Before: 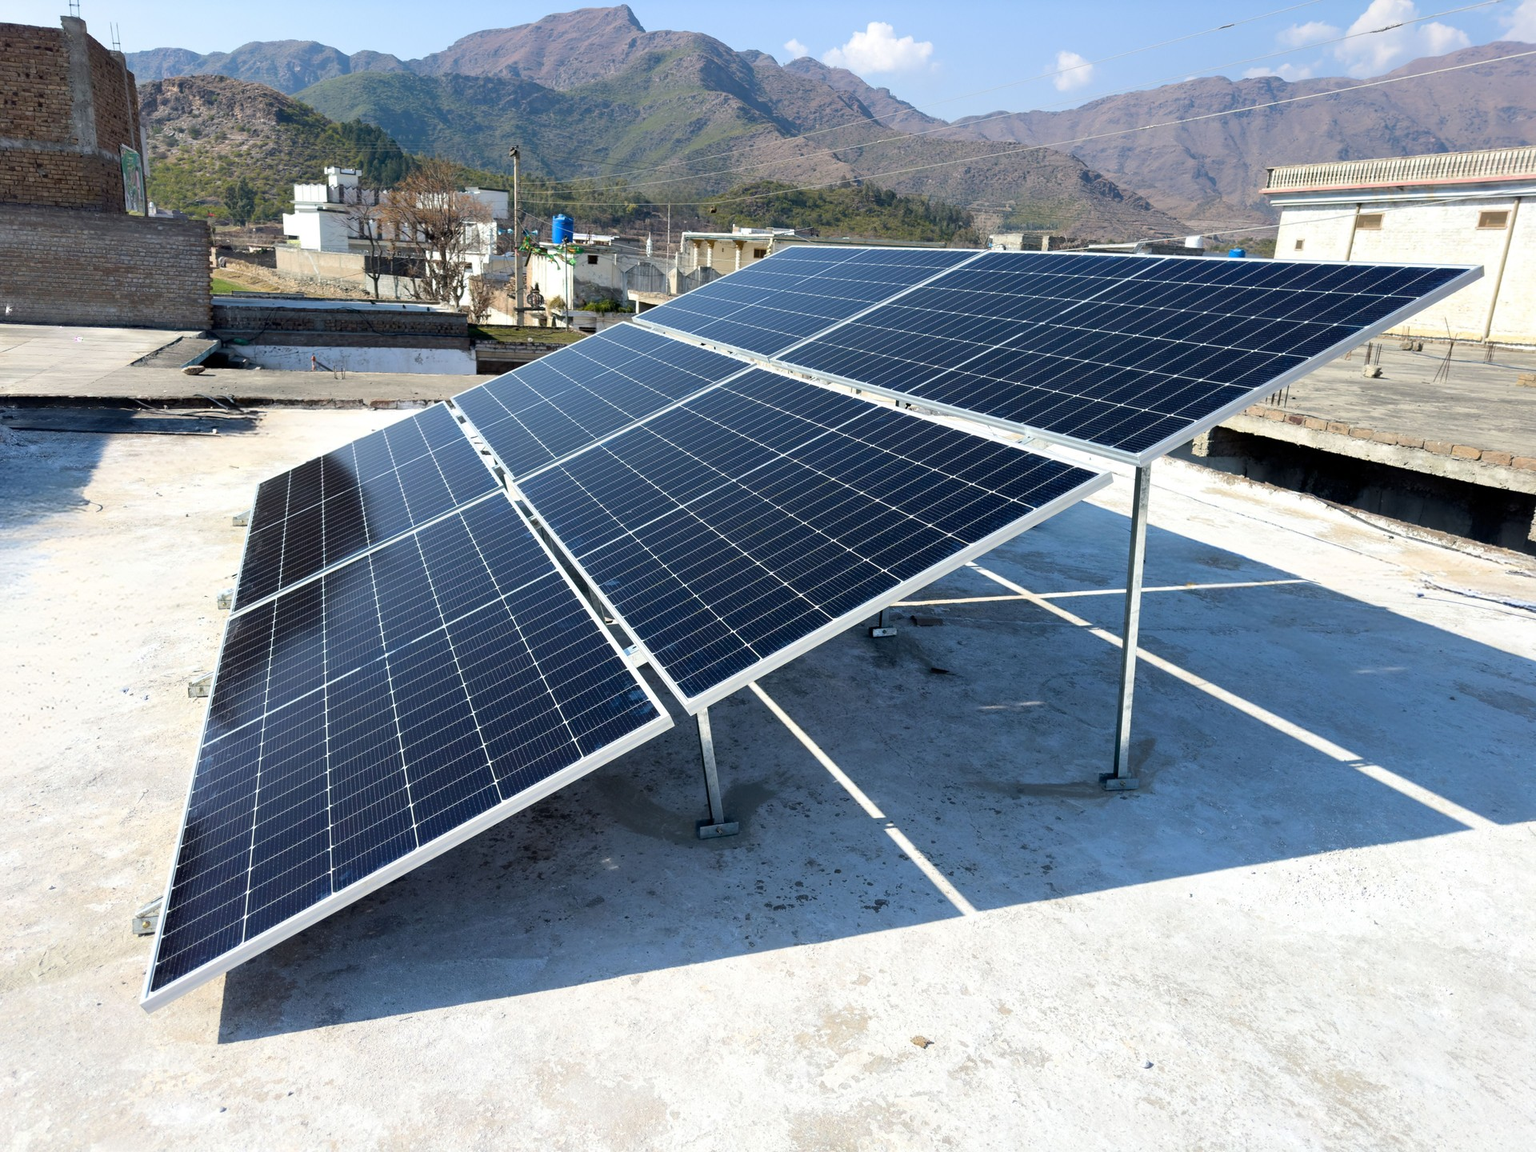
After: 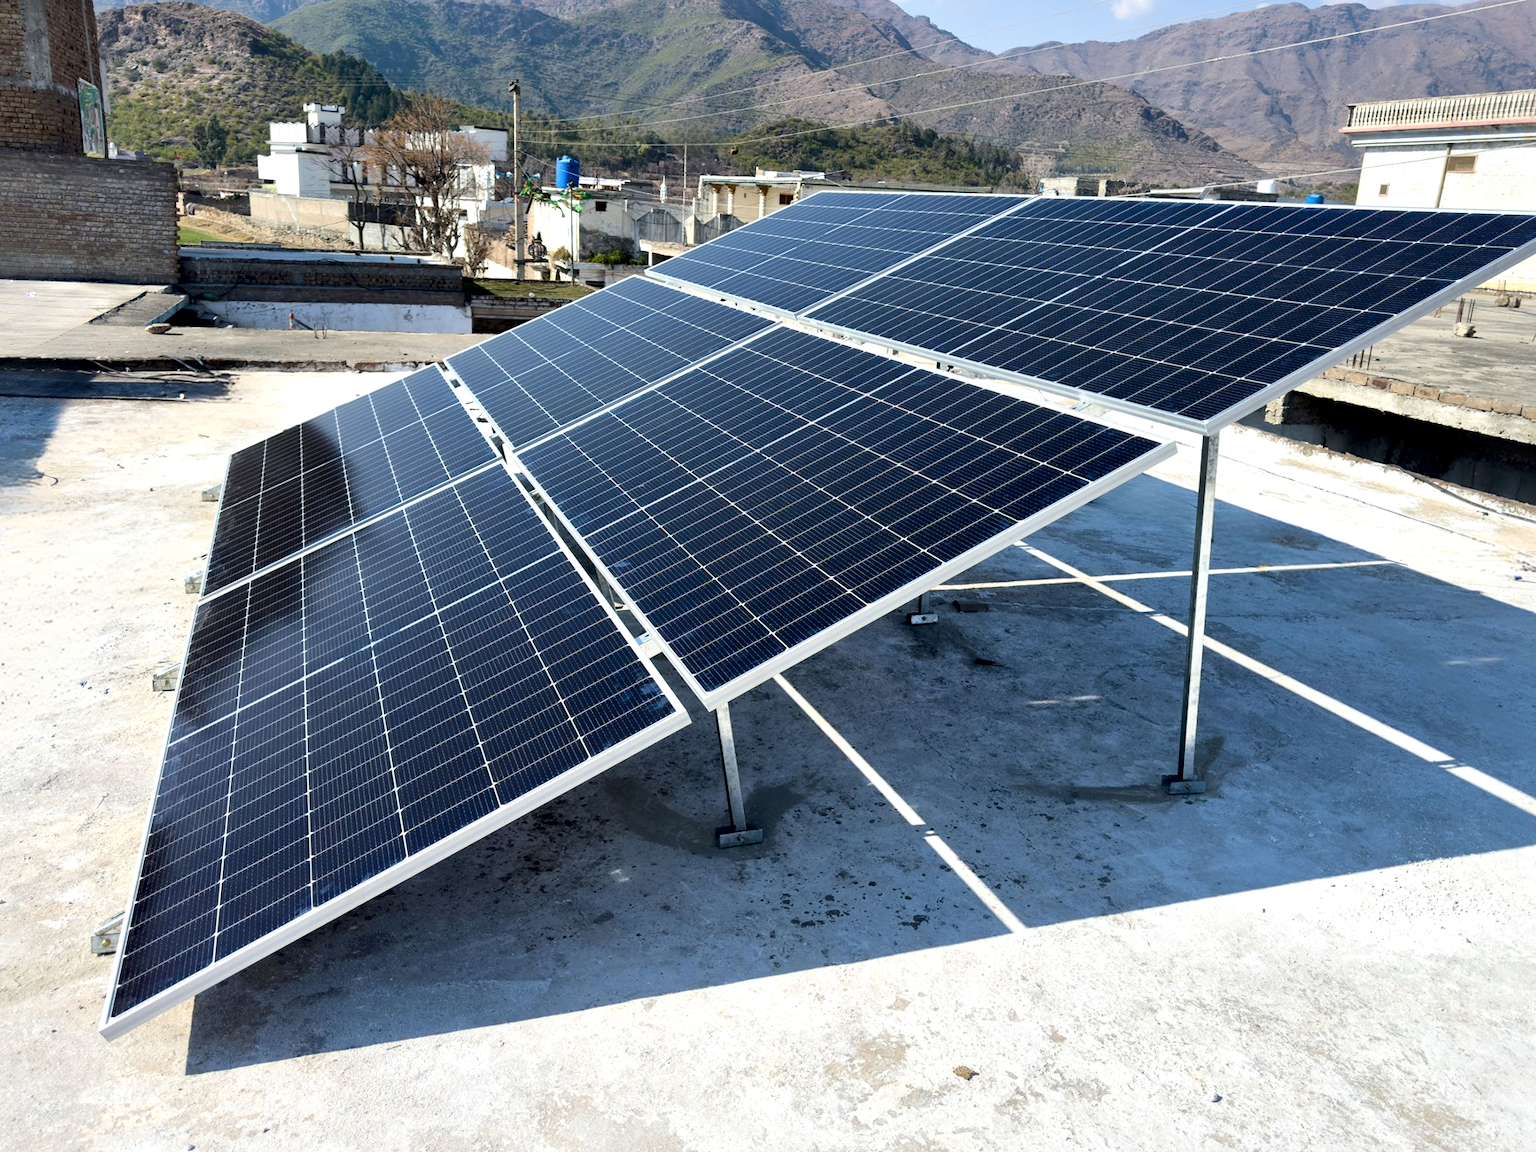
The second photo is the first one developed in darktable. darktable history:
crop: left 3.305%, top 6.436%, right 6.389%, bottom 3.258%
local contrast: mode bilateral grid, contrast 25, coarseness 60, detail 151%, midtone range 0.2
